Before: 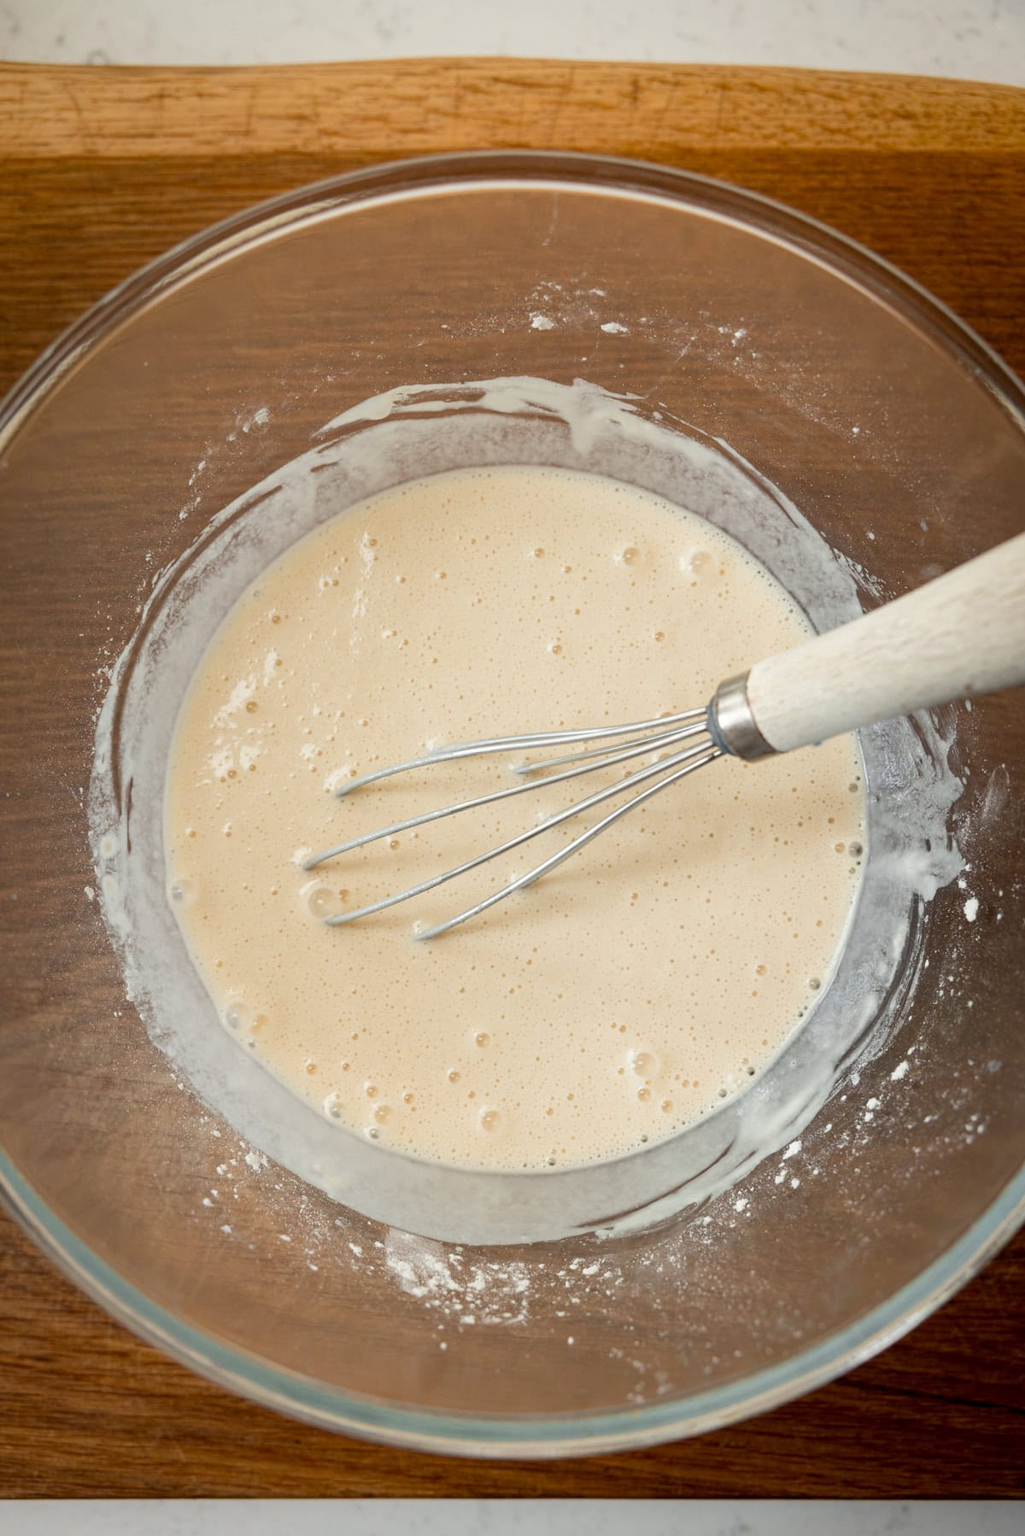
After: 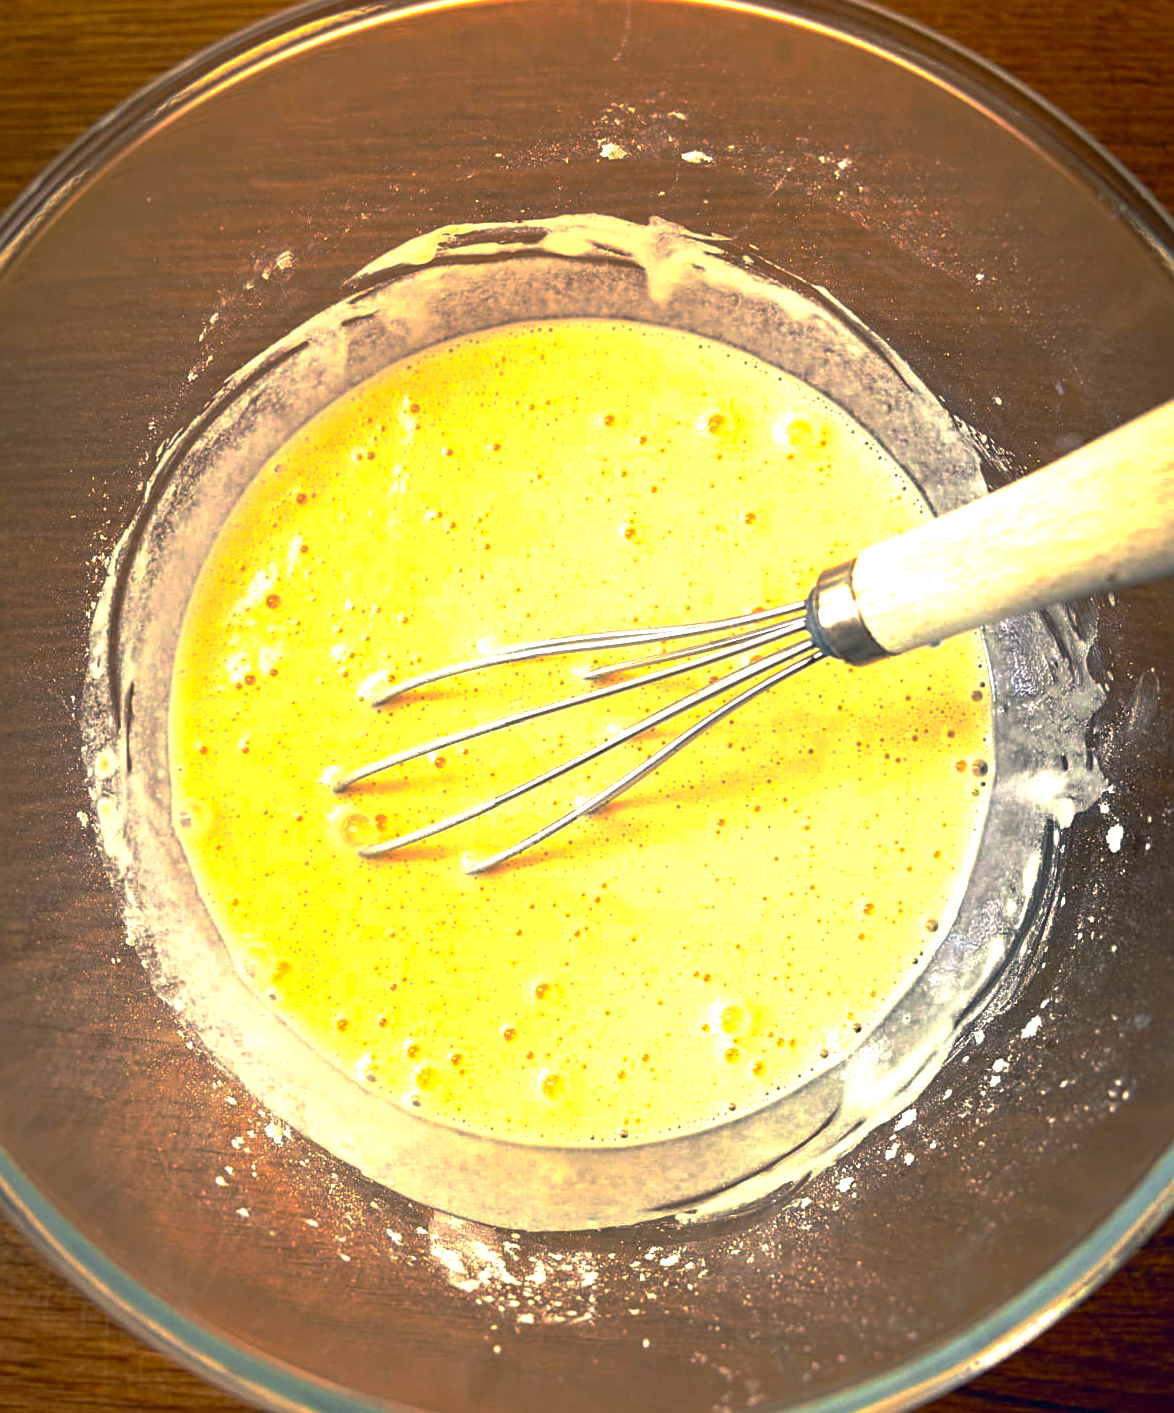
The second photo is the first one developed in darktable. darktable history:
crop and rotate: left 1.899%, top 12.666%, right 0.24%, bottom 8.752%
tone curve: curves: ch0 [(0, 0) (0.003, 0.003) (0.011, 0.011) (0.025, 0.024) (0.044, 0.043) (0.069, 0.068) (0.1, 0.097) (0.136, 0.133) (0.177, 0.173) (0.224, 0.219) (0.277, 0.27) (0.335, 0.327) (0.399, 0.39) (0.468, 0.457) (0.543, 0.545) (0.623, 0.625) (0.709, 0.71) (0.801, 0.801) (0.898, 0.898) (1, 1)], color space Lab, independent channels
base curve: curves: ch0 [(0, 0) (0.841, 0.609) (1, 1)], preserve colors none
exposure: black level correction 0, exposure 1.001 EV, compensate highlight preservation false
color correction: highlights a* 10.35, highlights b* 14.87, shadows a* -10.22, shadows b* -14.98
sharpen: on, module defaults
contrast brightness saturation: brightness -0.029, saturation 0.35
